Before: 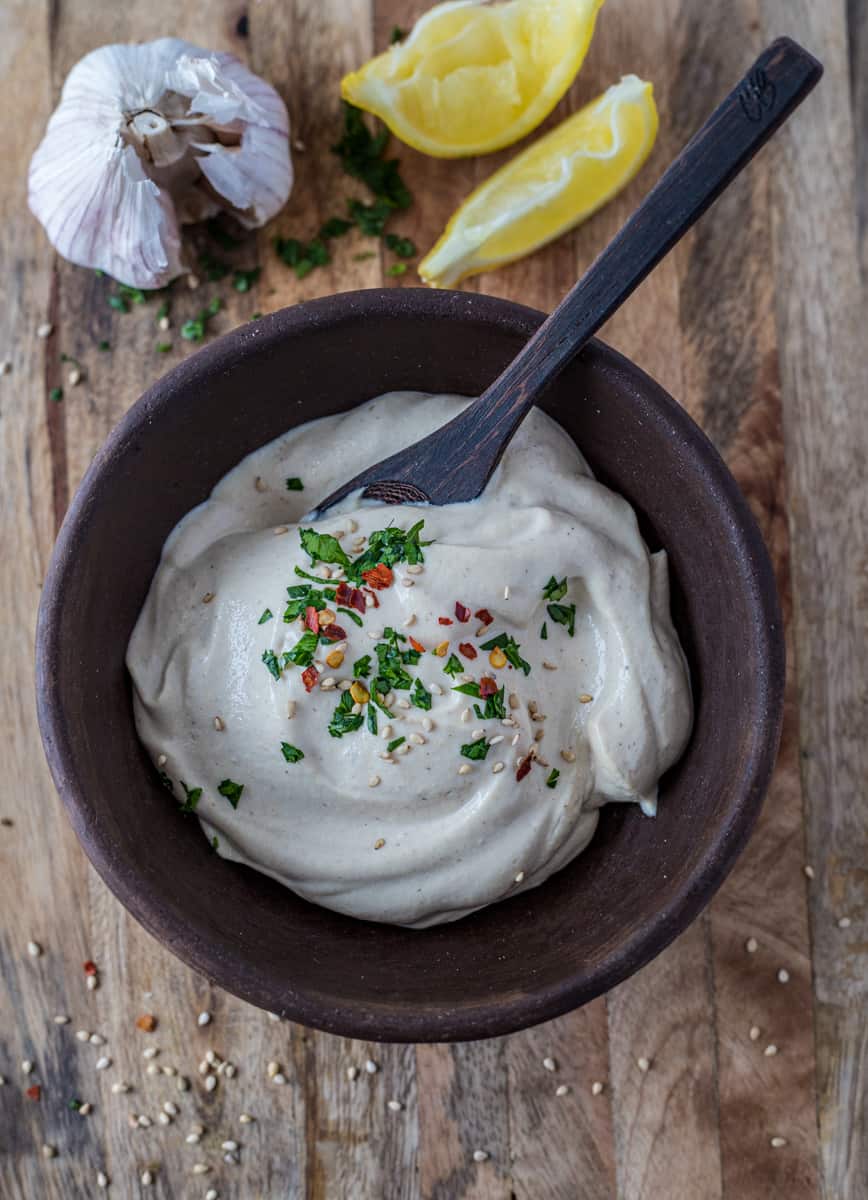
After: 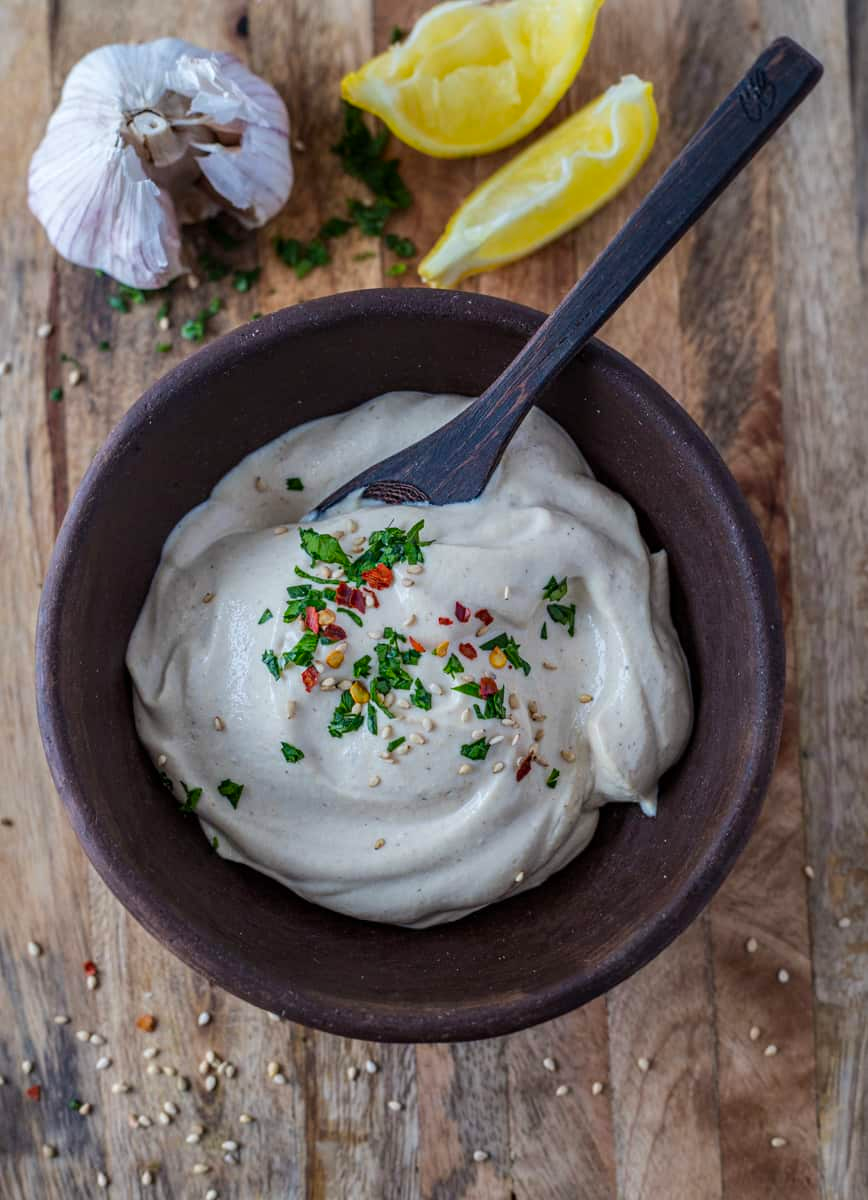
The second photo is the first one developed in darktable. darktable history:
contrast brightness saturation: saturation 0.18
white balance: emerald 1
